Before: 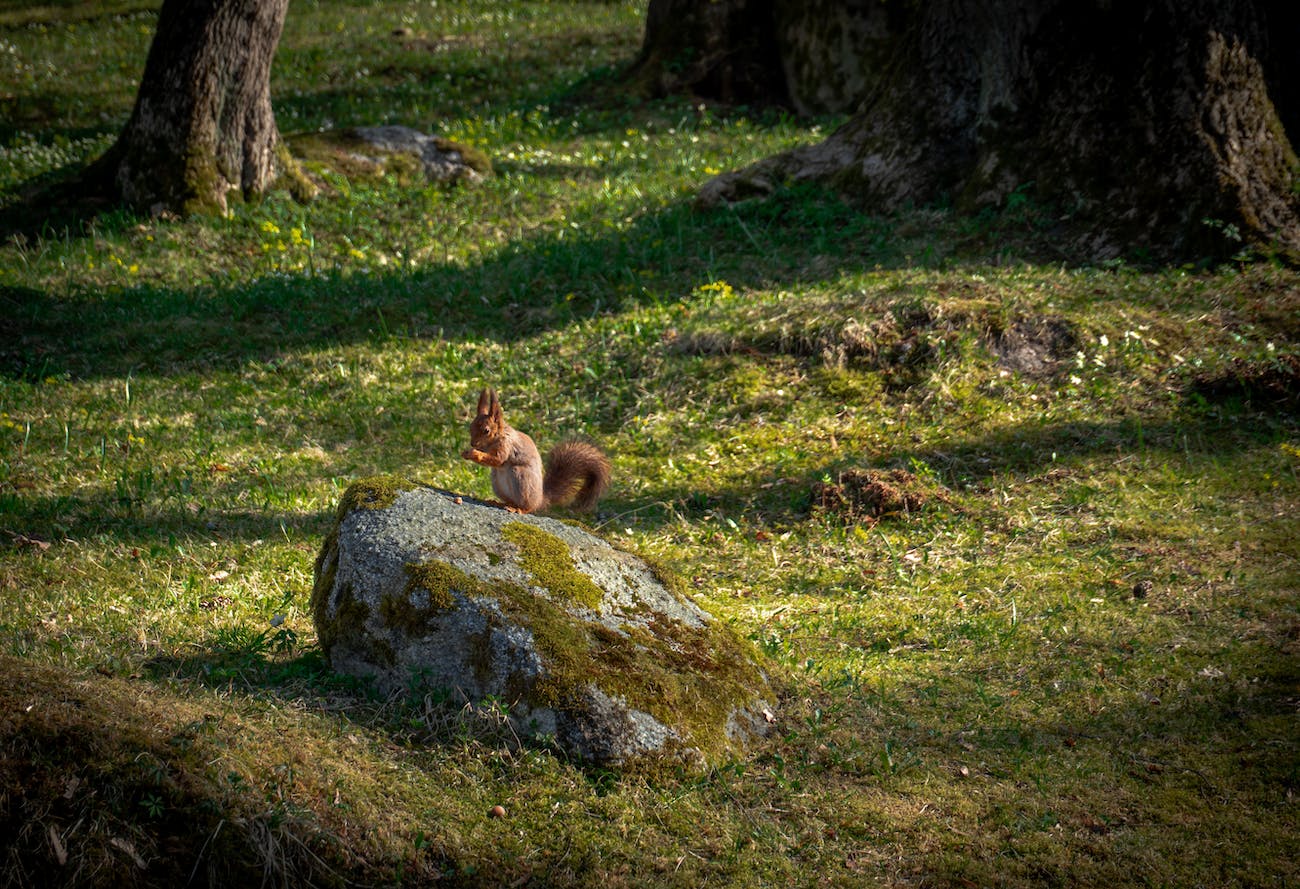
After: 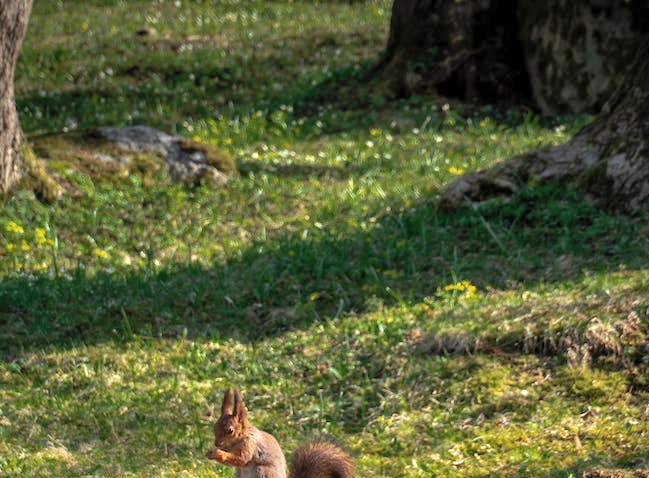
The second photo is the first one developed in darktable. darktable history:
local contrast: mode bilateral grid, contrast 27, coarseness 16, detail 115%, midtone range 0.2
crop: left 19.758%, right 30.247%, bottom 46.138%
contrast brightness saturation: brightness 0.138
